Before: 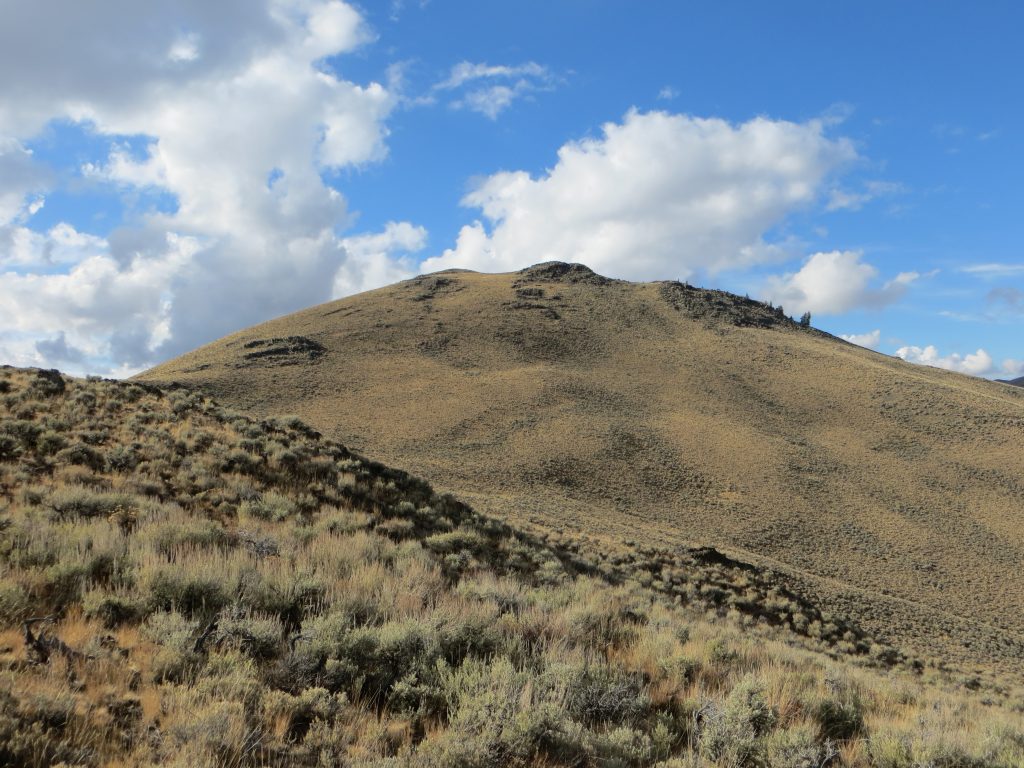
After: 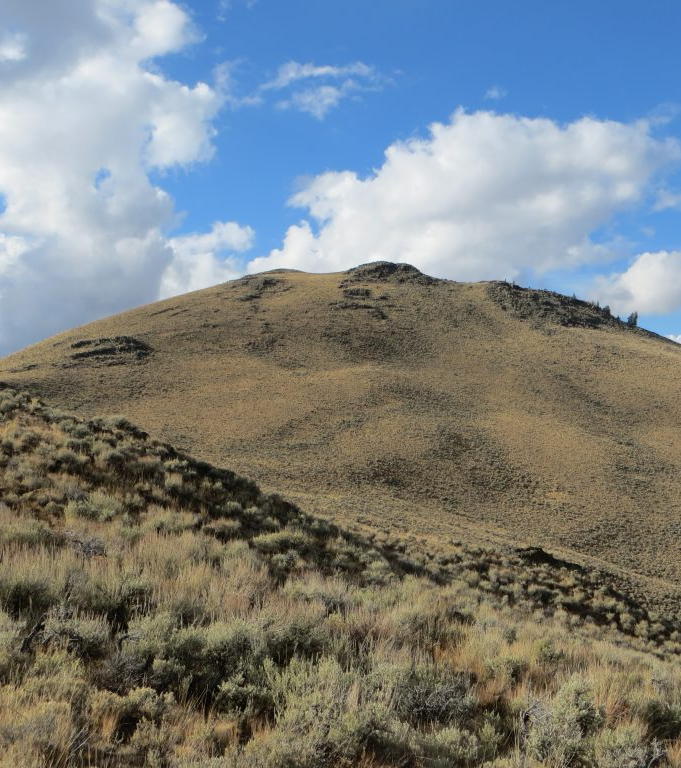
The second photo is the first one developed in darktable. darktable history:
white balance: emerald 1
crop: left 16.899%, right 16.556%
